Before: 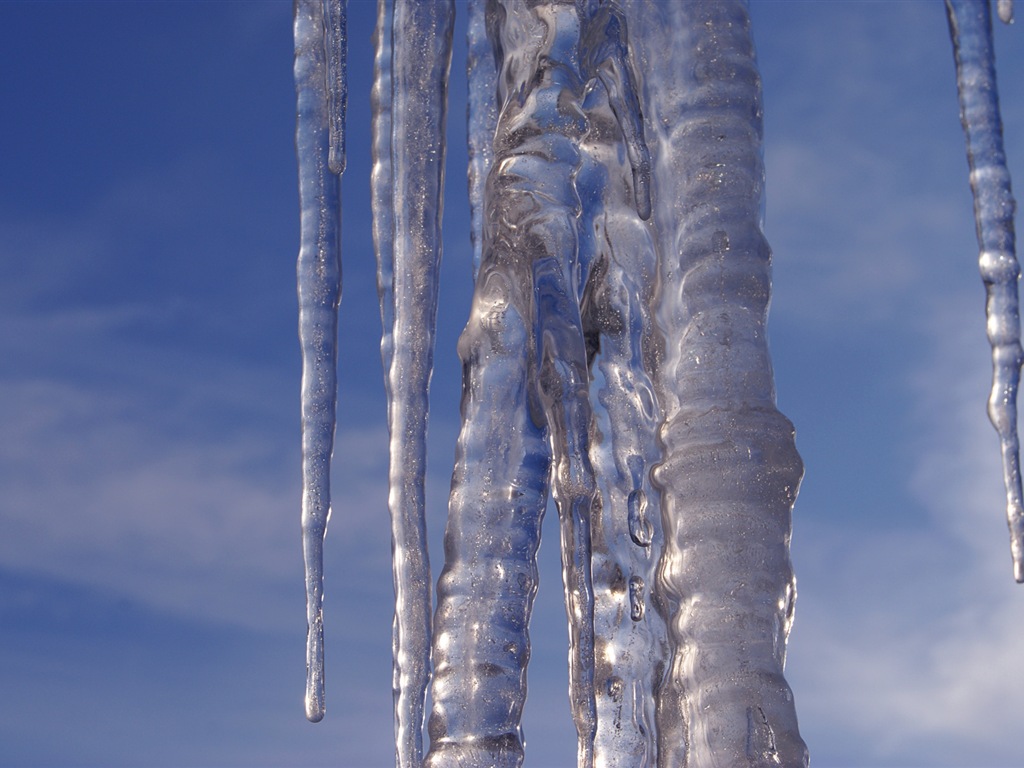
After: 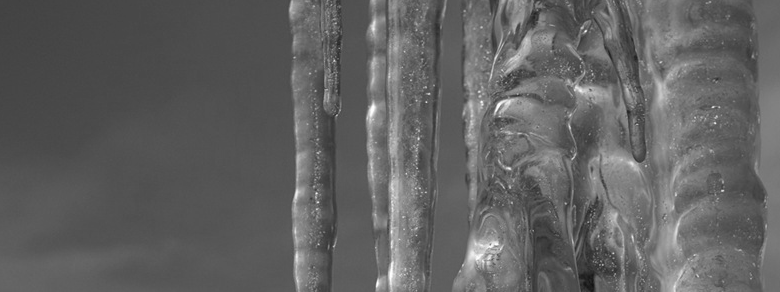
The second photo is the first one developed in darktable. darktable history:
crop: left 0.579%, top 7.627%, right 23.167%, bottom 54.275%
monochrome: on, module defaults
